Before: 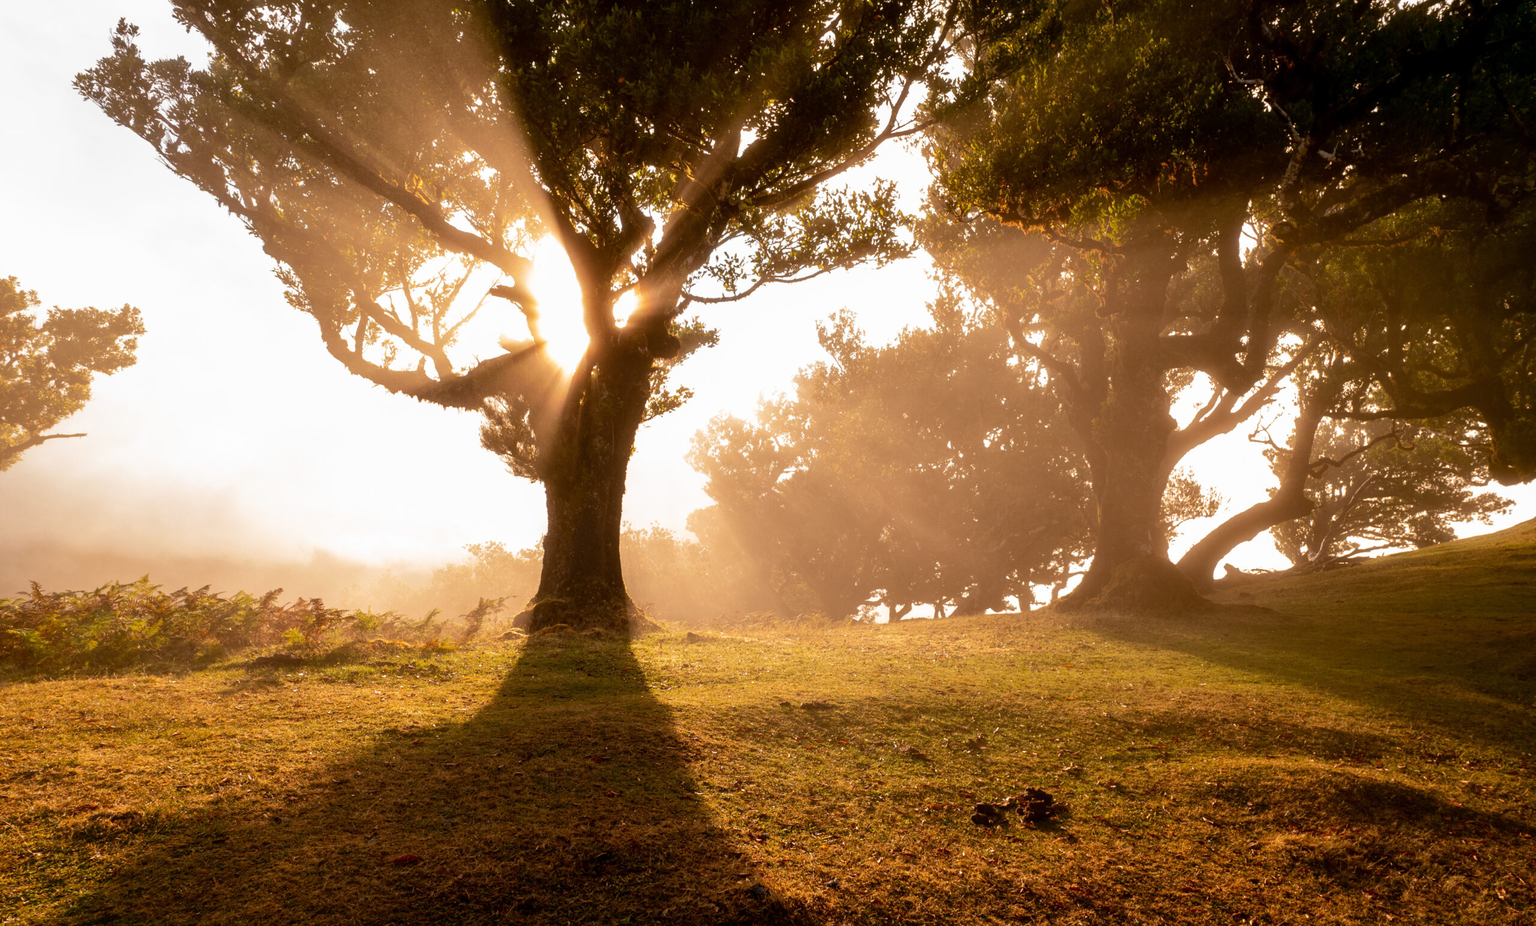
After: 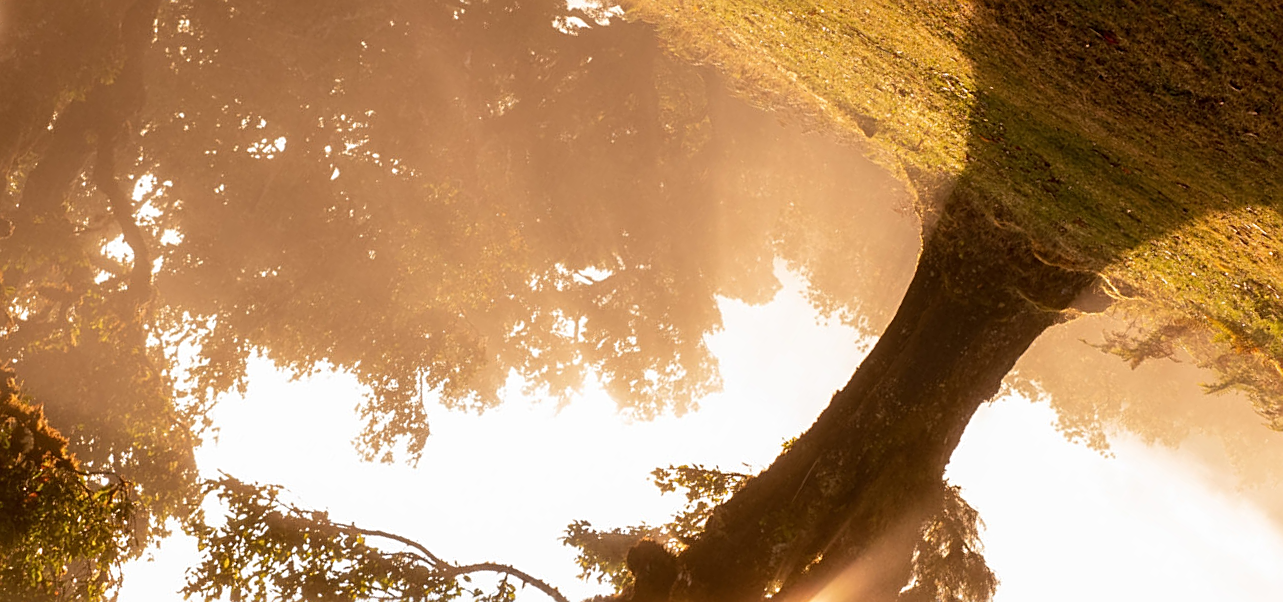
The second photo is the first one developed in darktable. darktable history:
sharpen: on, module defaults
crop and rotate: angle 148.18°, left 9.115%, top 15.623%, right 4.435%, bottom 17.133%
